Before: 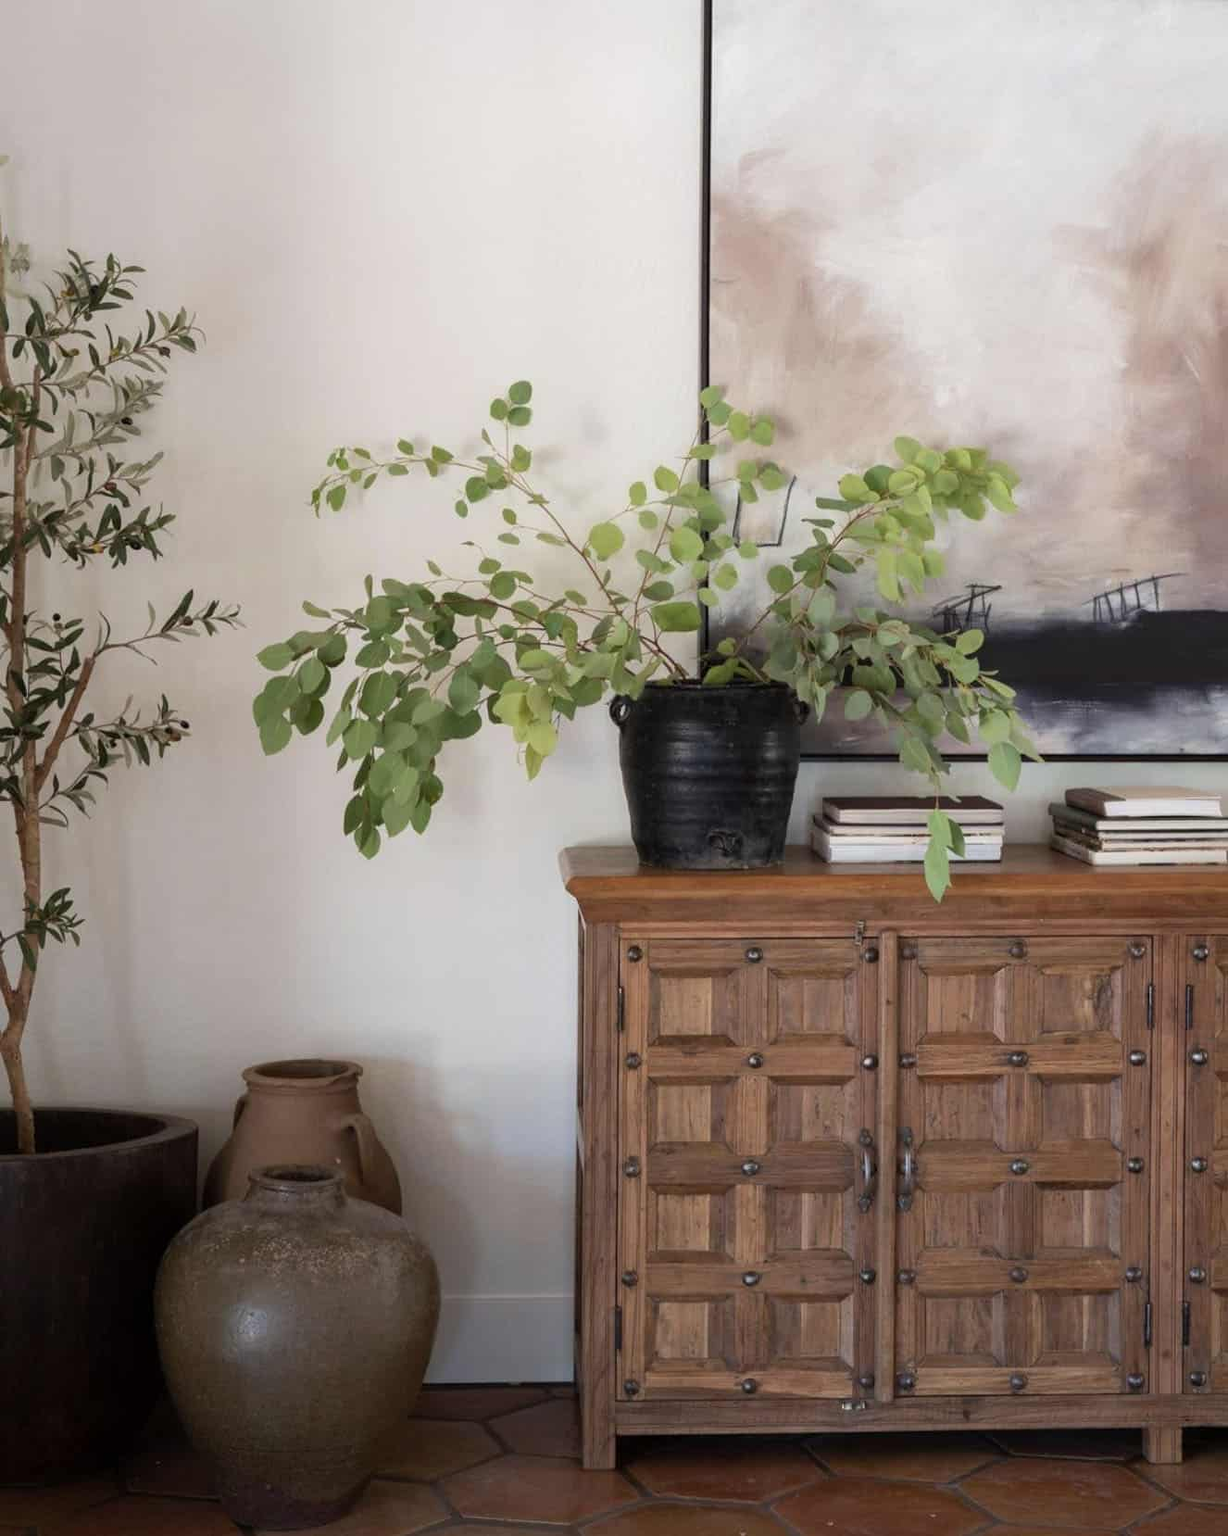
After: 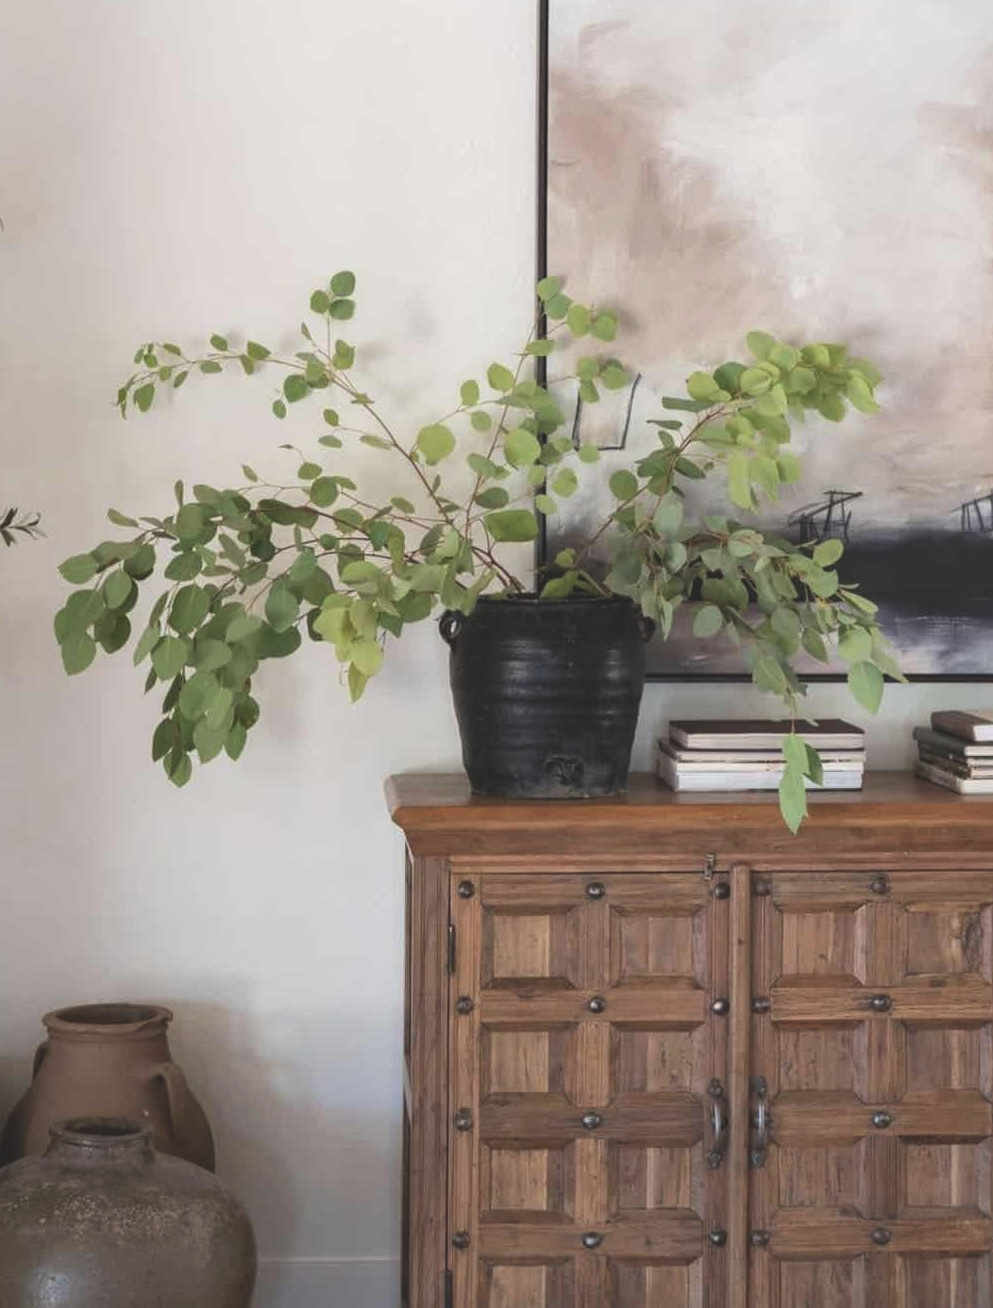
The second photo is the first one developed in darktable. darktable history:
local contrast: highlights 107%, shadows 103%, detail 119%, midtone range 0.2
exposure: black level correction -0.021, exposure -0.031 EV, compensate highlight preservation false
crop: left 16.56%, top 8.474%, right 8.526%, bottom 12.631%
